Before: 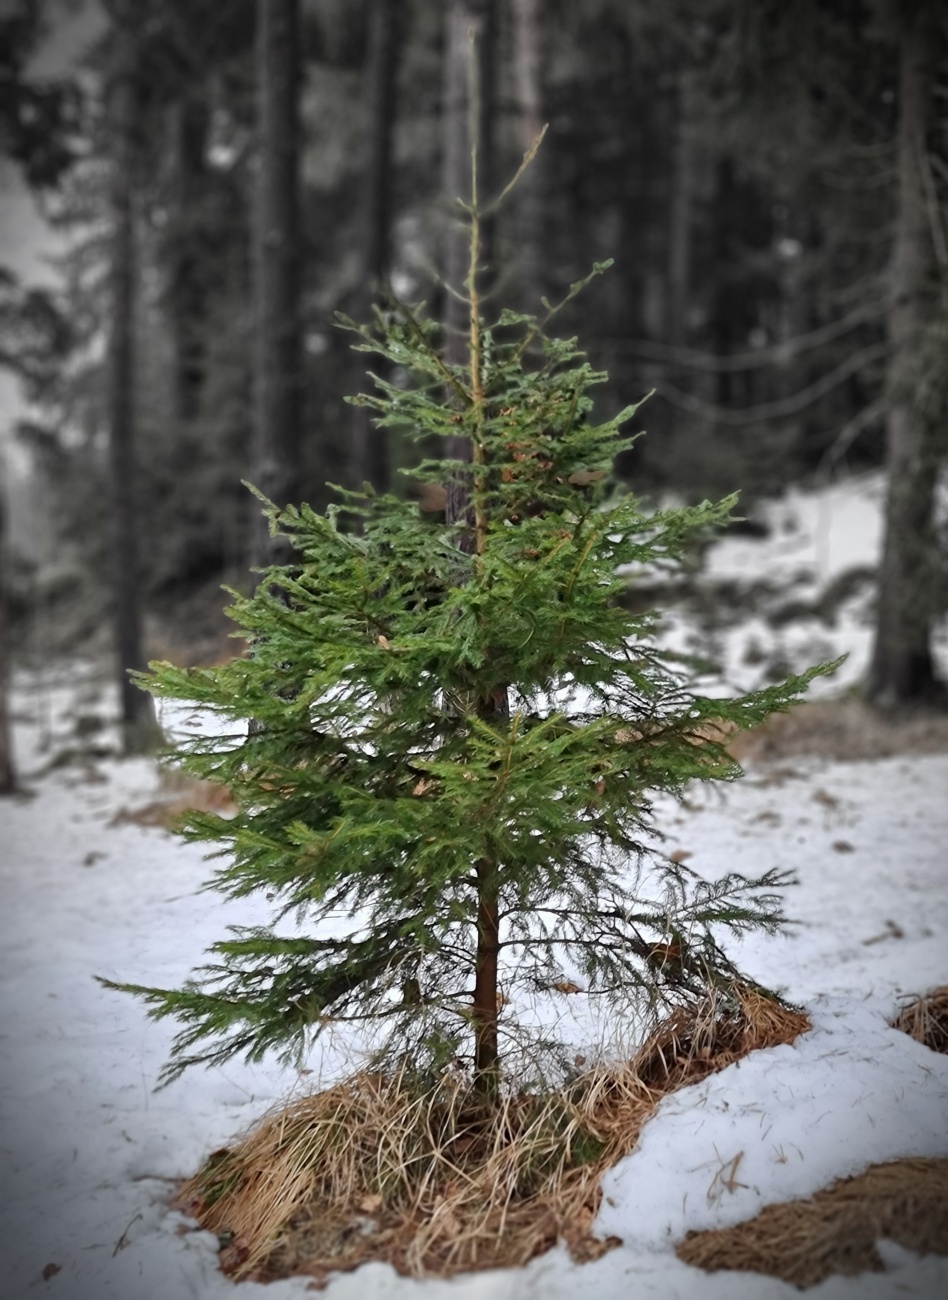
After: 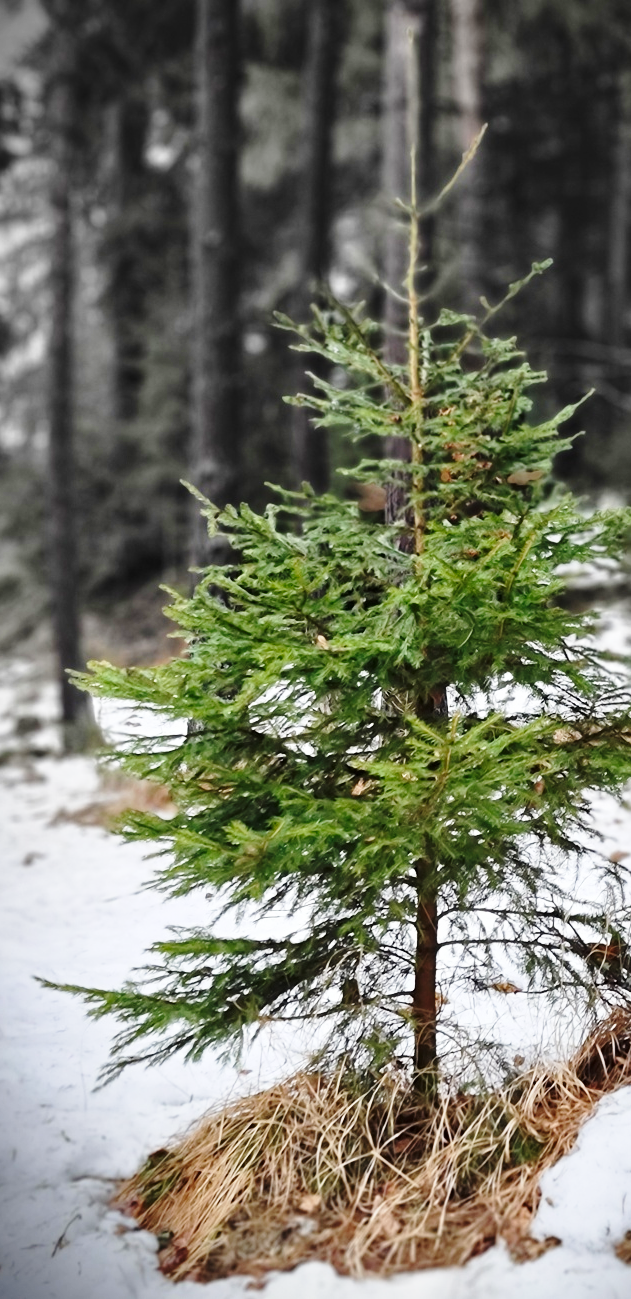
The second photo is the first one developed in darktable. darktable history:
base curve: curves: ch0 [(0, 0) (0.028, 0.03) (0.121, 0.232) (0.46, 0.748) (0.859, 0.968) (1, 1)], preserve colors none
crop and rotate: left 6.617%, right 26.717%
